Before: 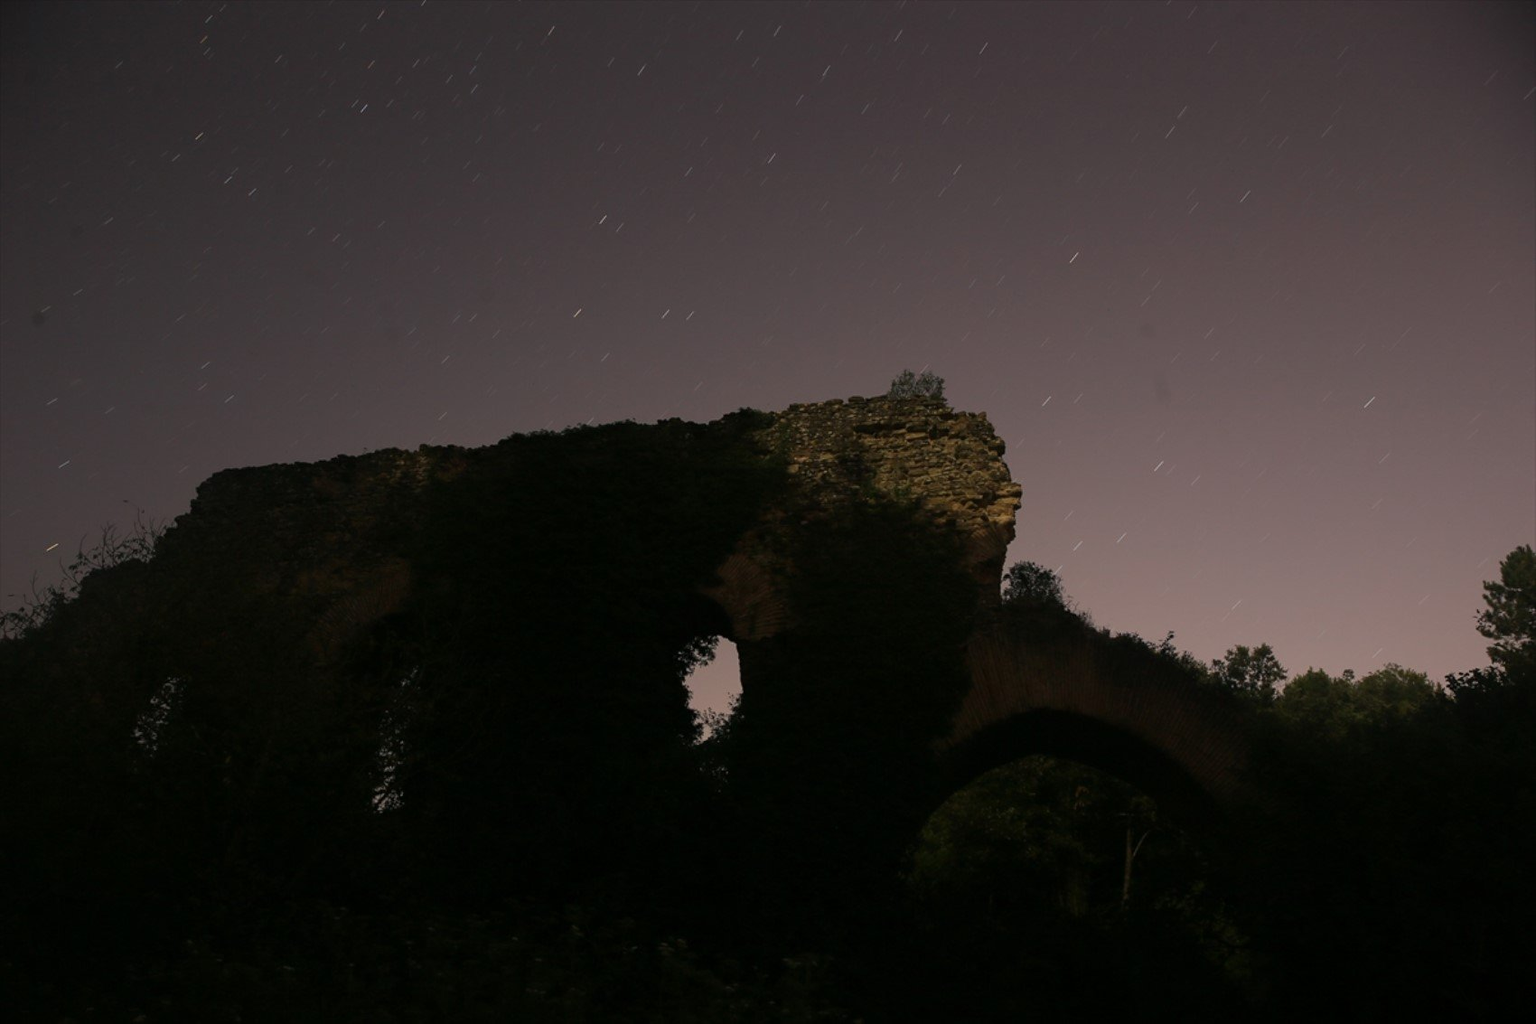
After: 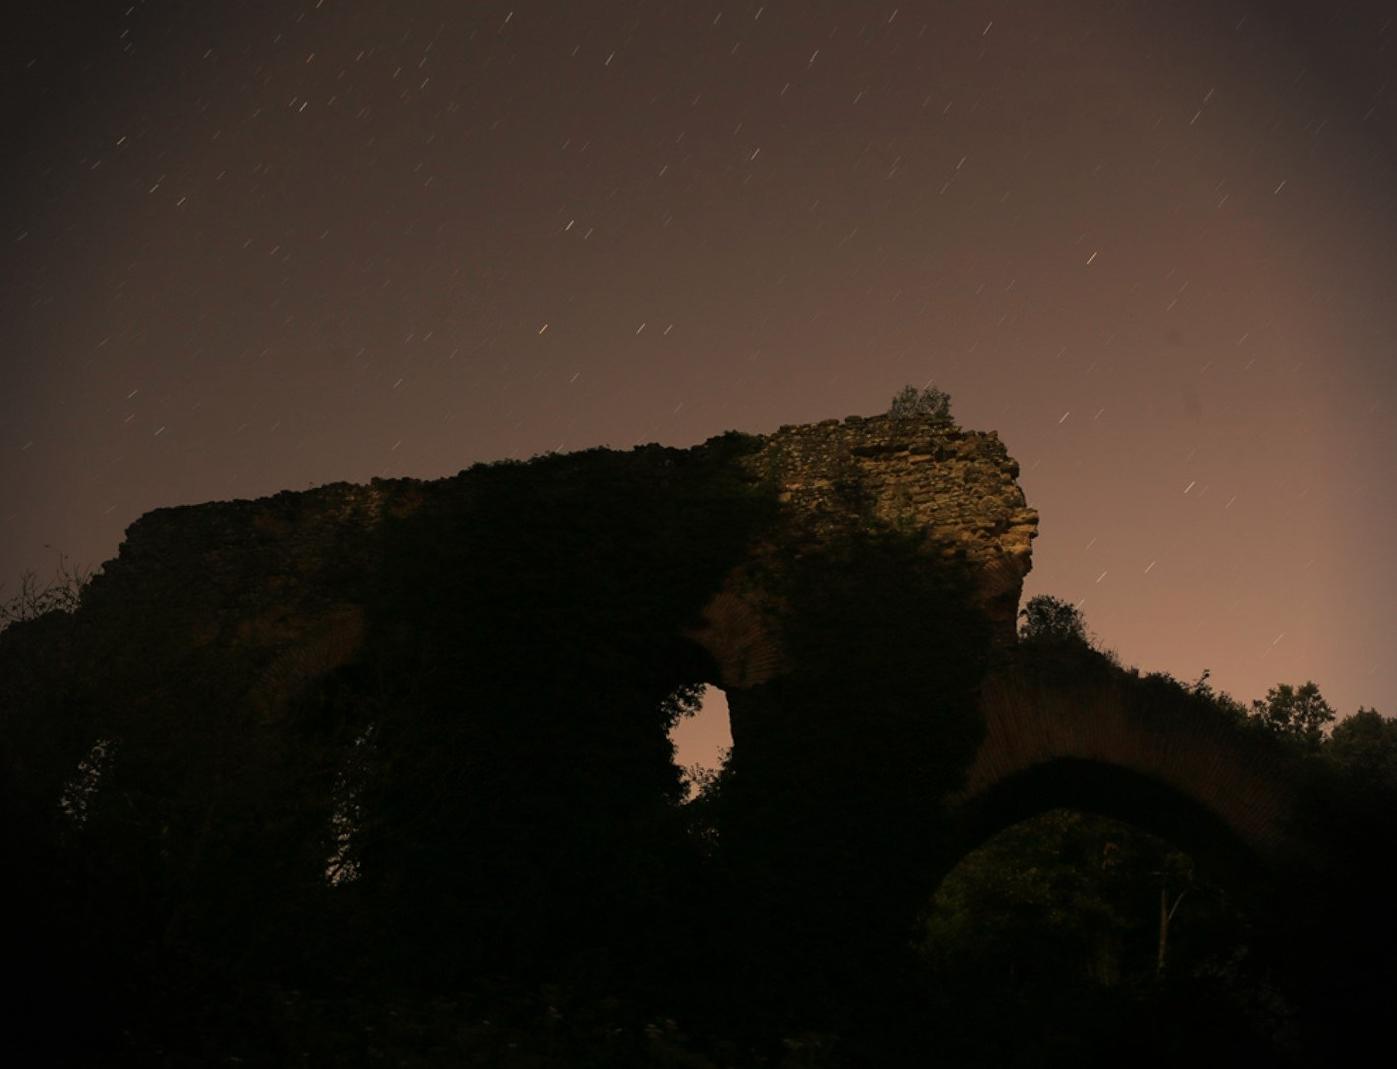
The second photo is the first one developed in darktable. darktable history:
crop and rotate: angle 1°, left 4.281%, top 0.642%, right 11.383%, bottom 2.486%
white balance: red 1.138, green 0.996, blue 0.812
vignetting: fall-off start 88.03%, fall-off radius 24.9%
